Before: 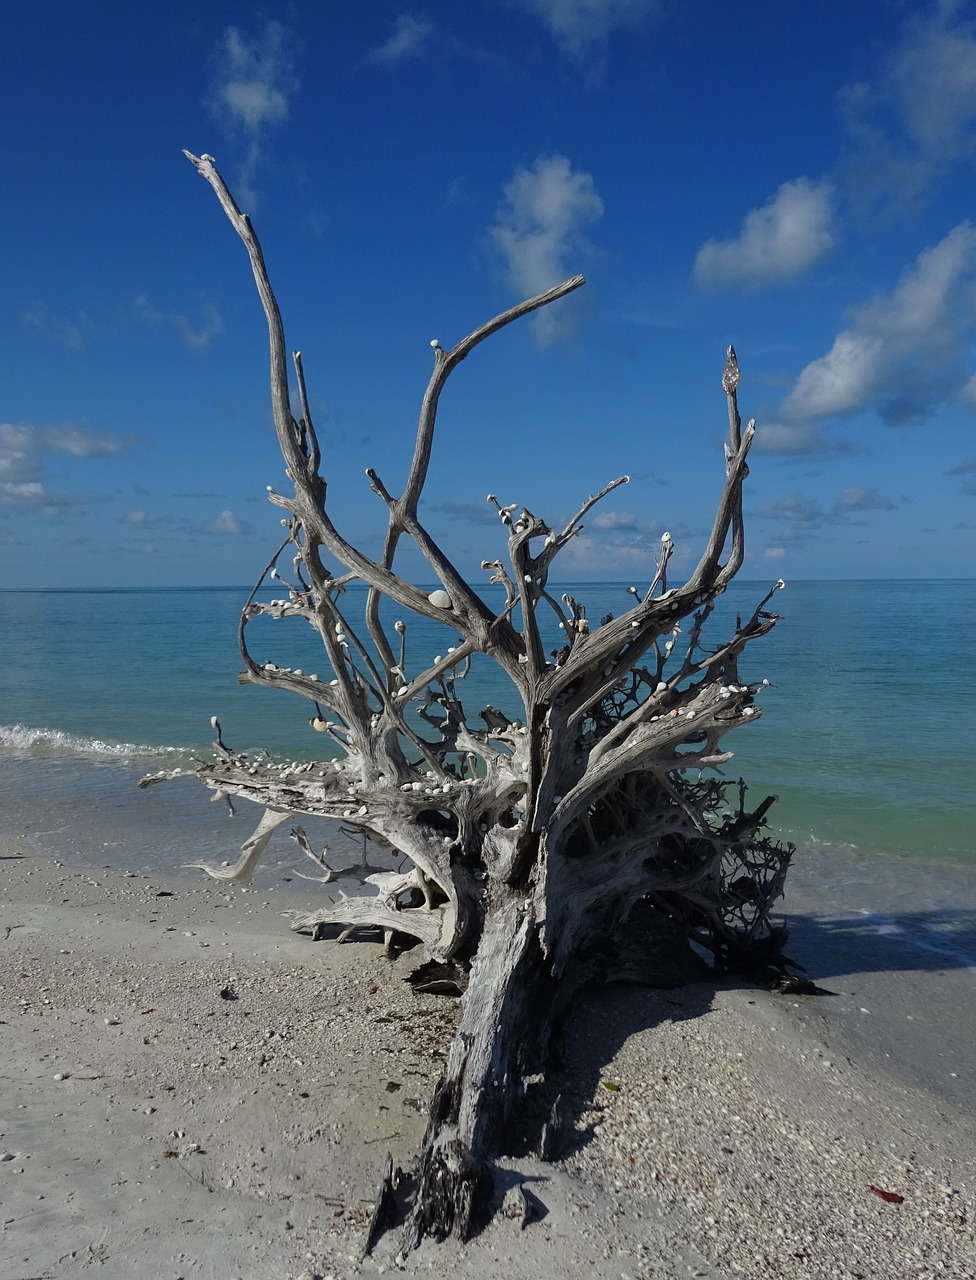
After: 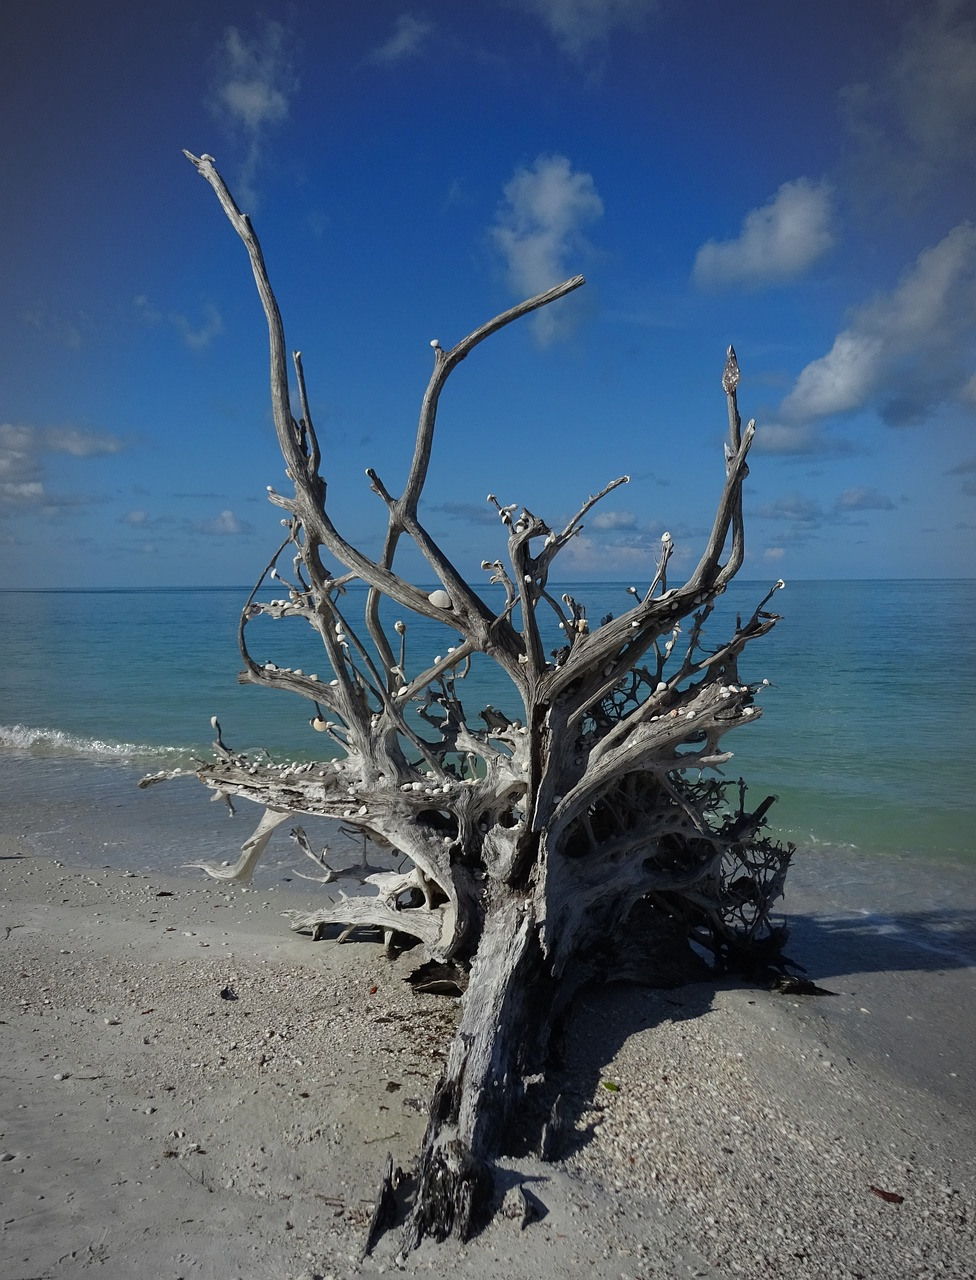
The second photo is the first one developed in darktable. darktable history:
vignetting: fall-off radius 59.73%, saturation -0.643, automatic ratio true
